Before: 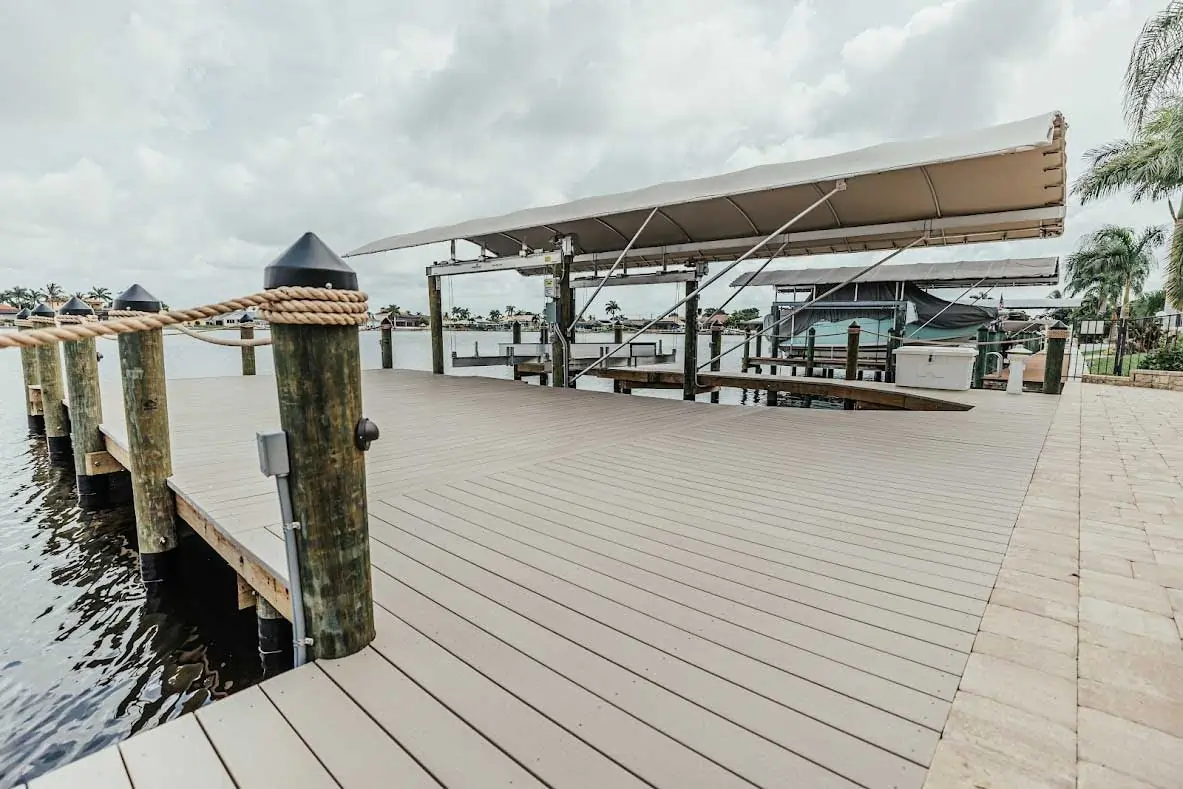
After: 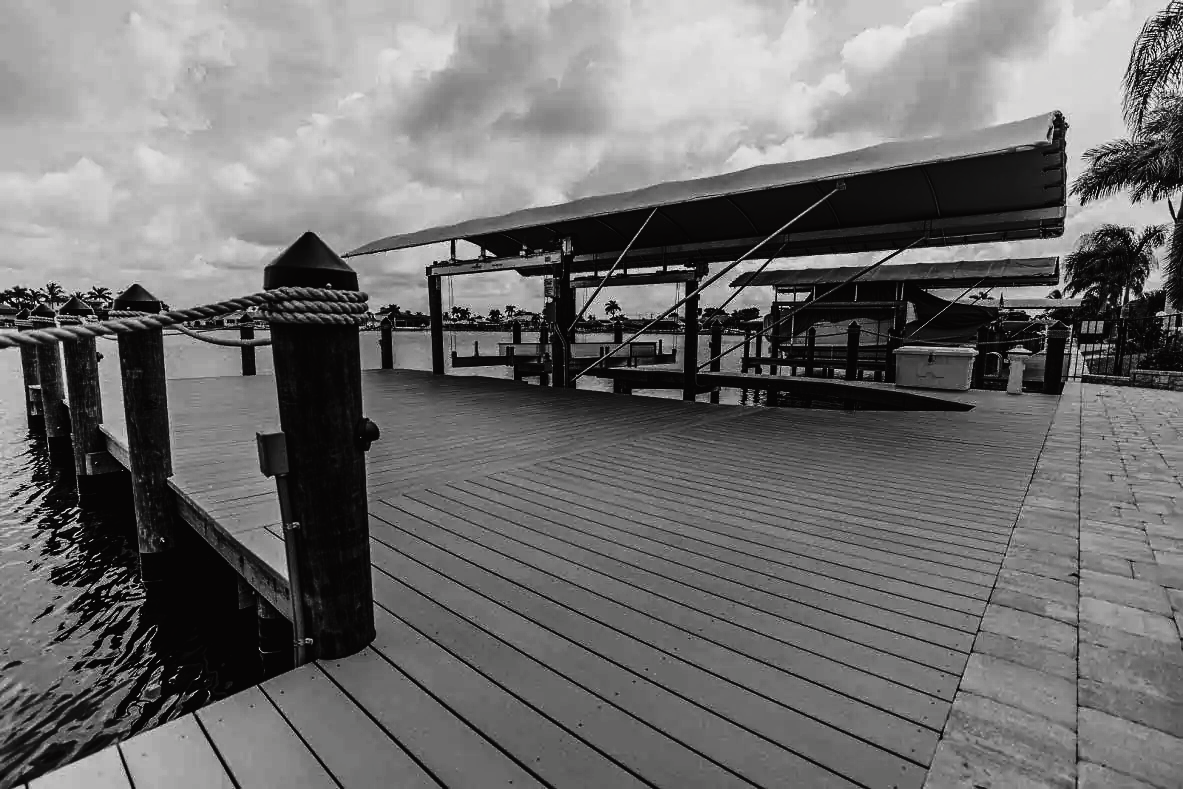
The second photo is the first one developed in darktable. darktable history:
tone curve: curves: ch0 [(0, 0.014) (0.17, 0.099) (0.398, 0.423) (0.725, 0.828) (0.872, 0.918) (1, 0.981)]; ch1 [(0, 0) (0.402, 0.36) (0.489, 0.491) (0.5, 0.503) (0.515, 0.52) (0.545, 0.572) (0.615, 0.662) (0.701, 0.725) (1, 1)]; ch2 [(0, 0) (0.42, 0.458) (0.485, 0.499) (0.503, 0.503) (0.531, 0.542) (0.561, 0.594) (0.644, 0.694) (0.717, 0.753) (1, 0.991)], color space Lab, independent channels
contrast brightness saturation: contrast 0.02, brightness -1, saturation -1
color correction: saturation 0.5
white balance: emerald 1
